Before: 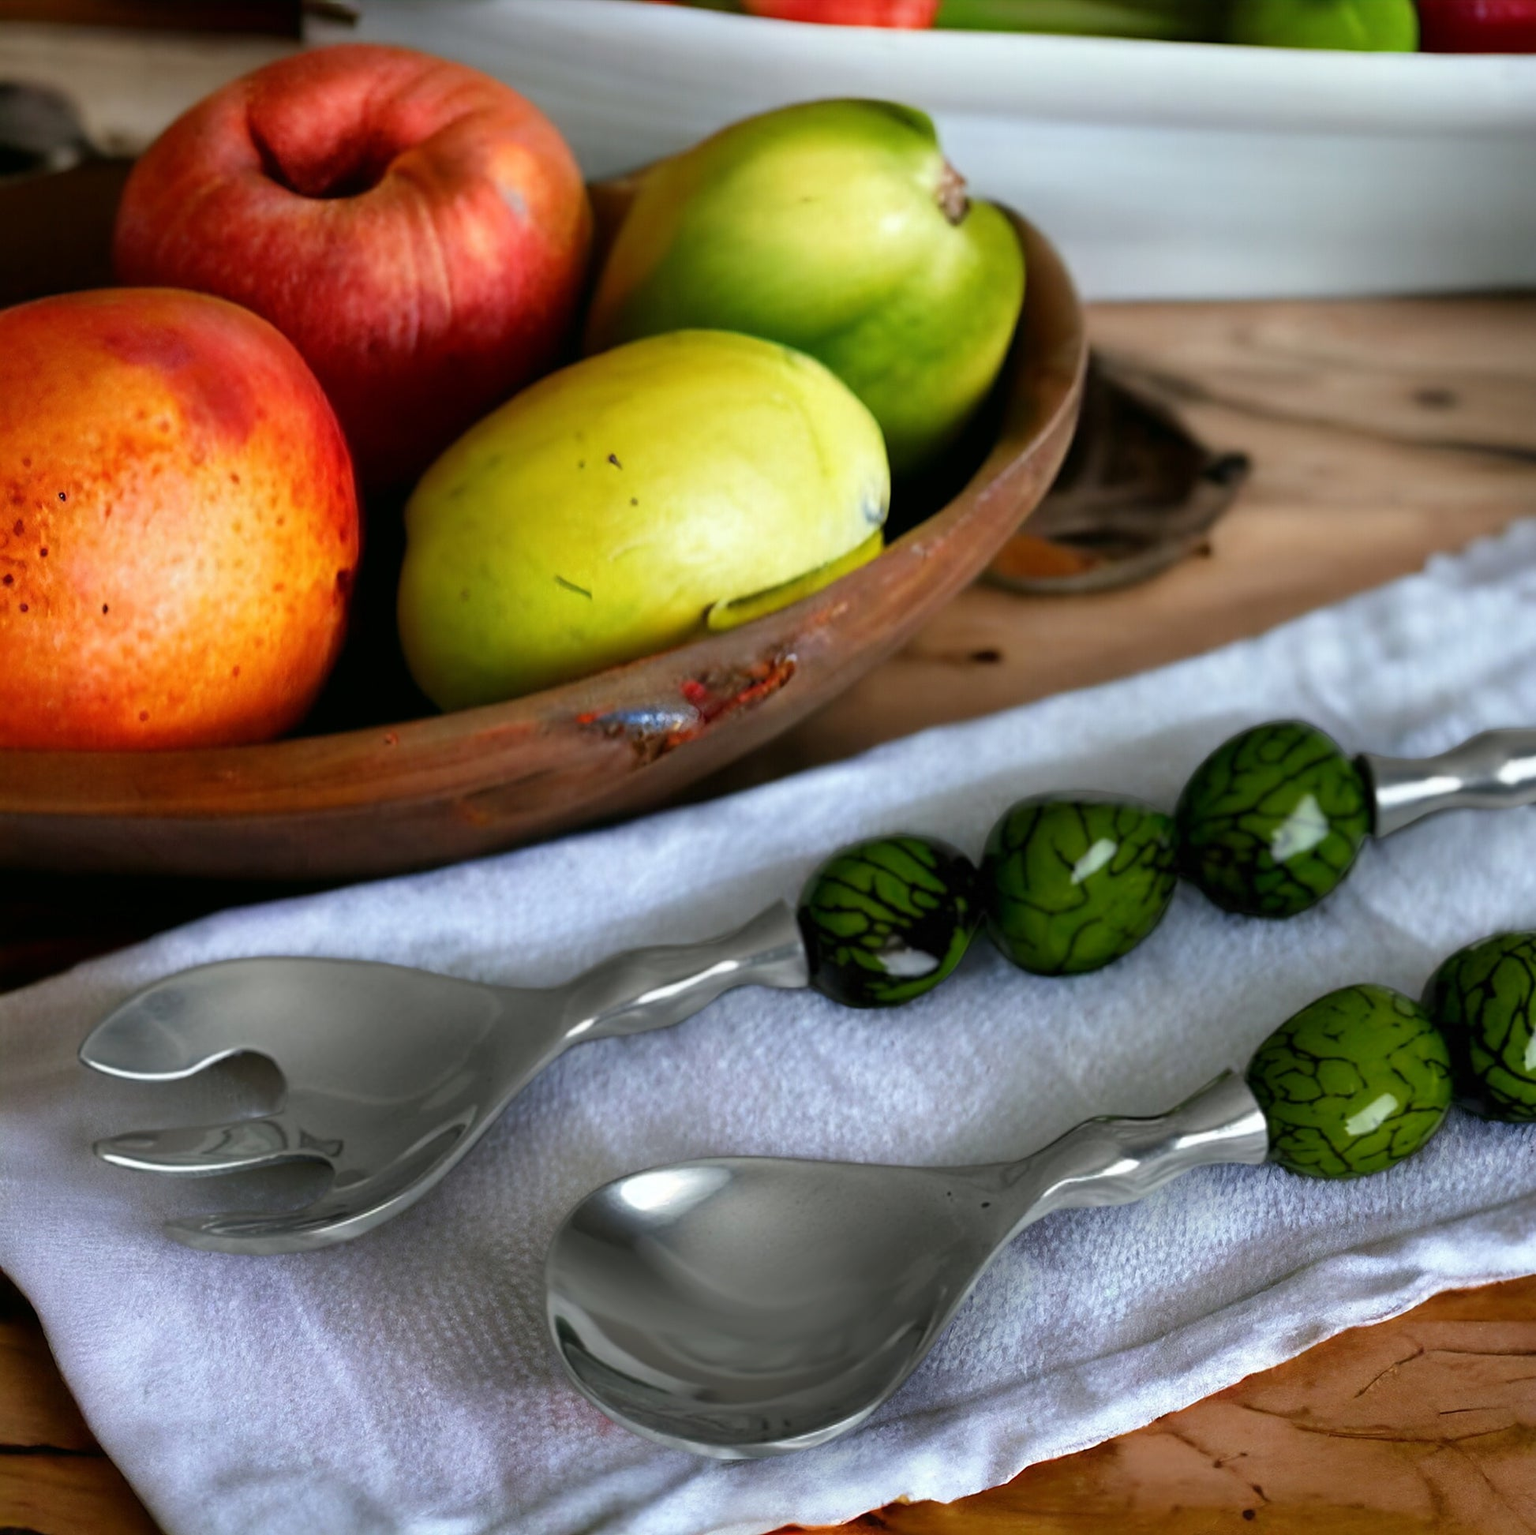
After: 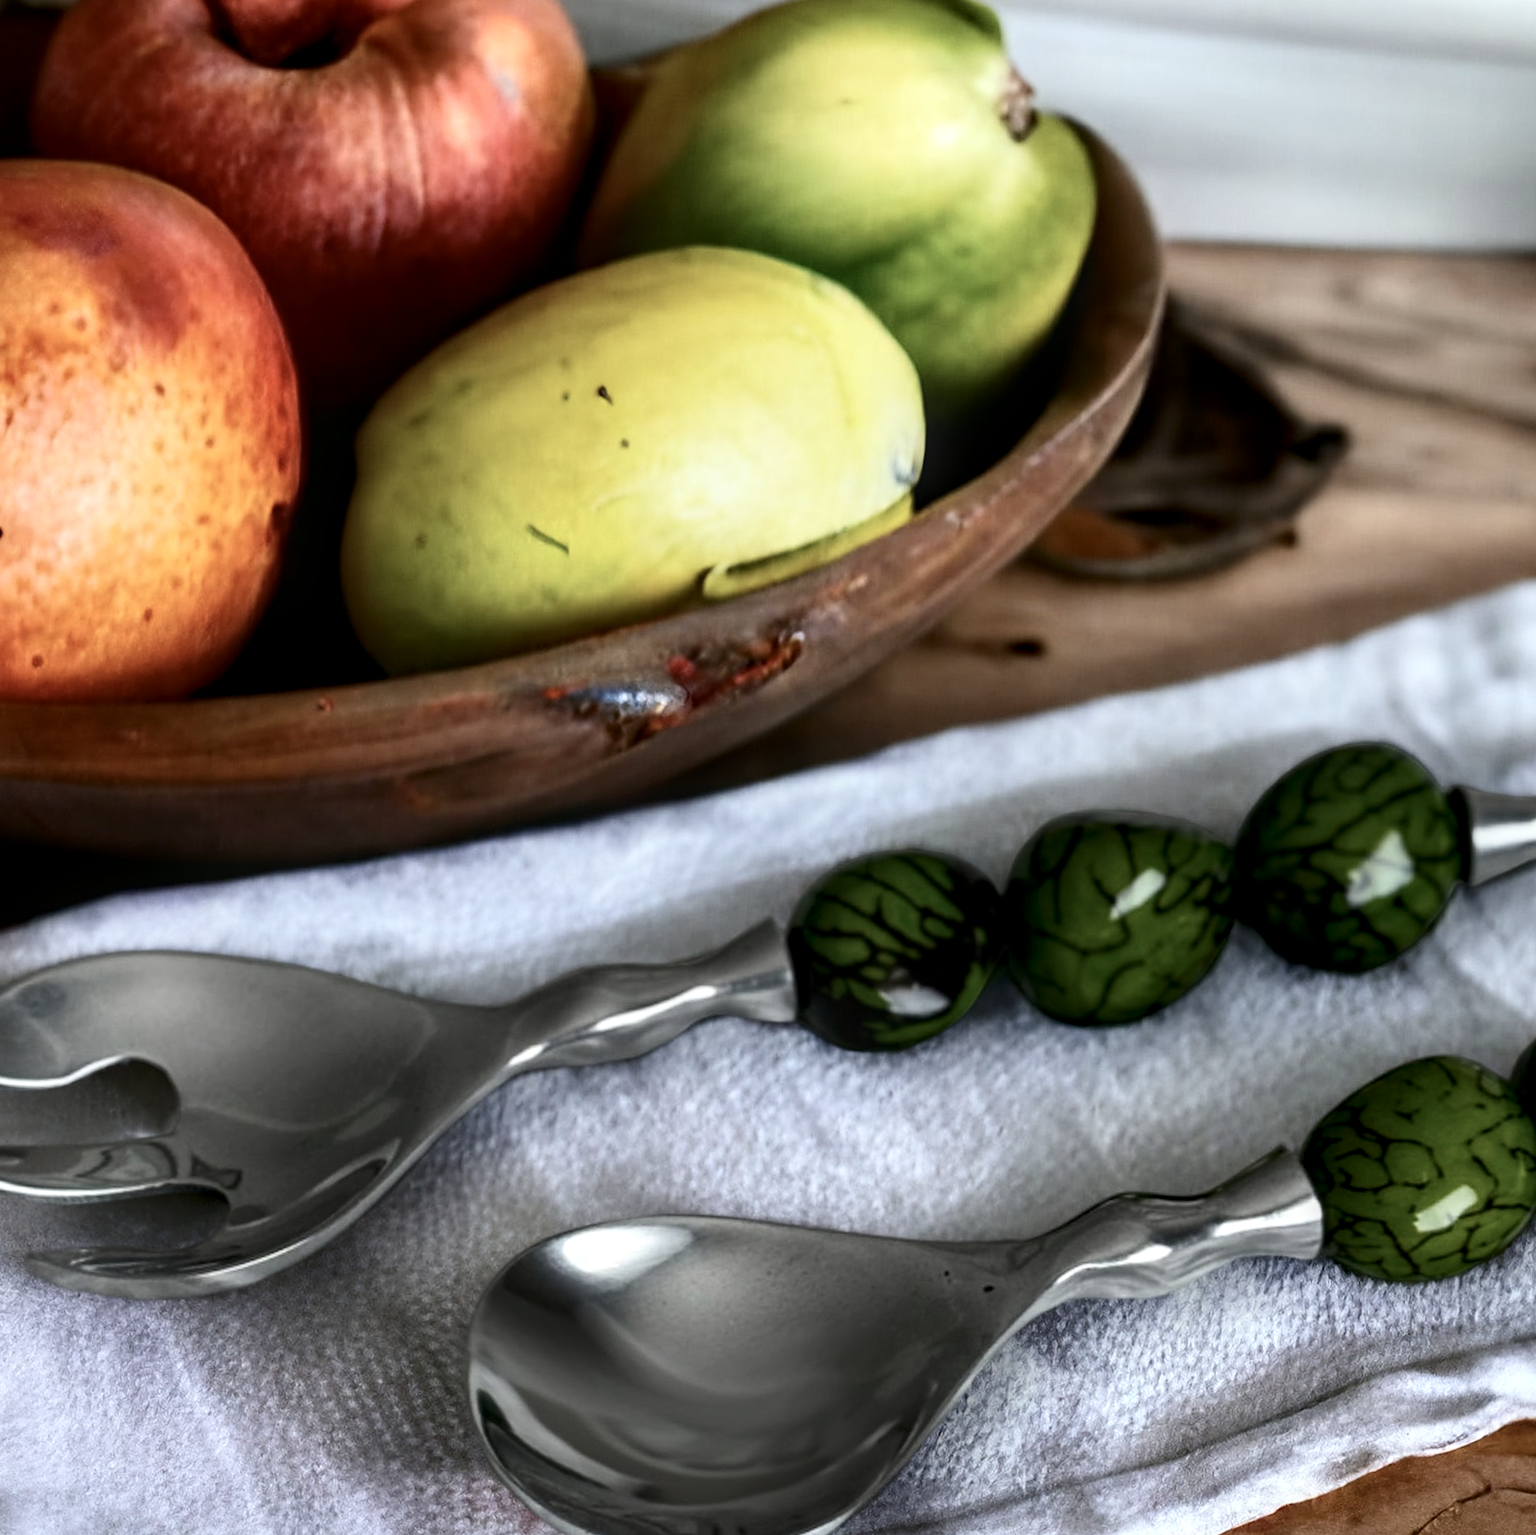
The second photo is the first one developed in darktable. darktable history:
crop and rotate: angle -3.27°, left 5.211%, top 5.211%, right 4.607%, bottom 4.607%
local contrast: detail 130%
contrast brightness saturation: contrast 0.25, saturation -0.31
